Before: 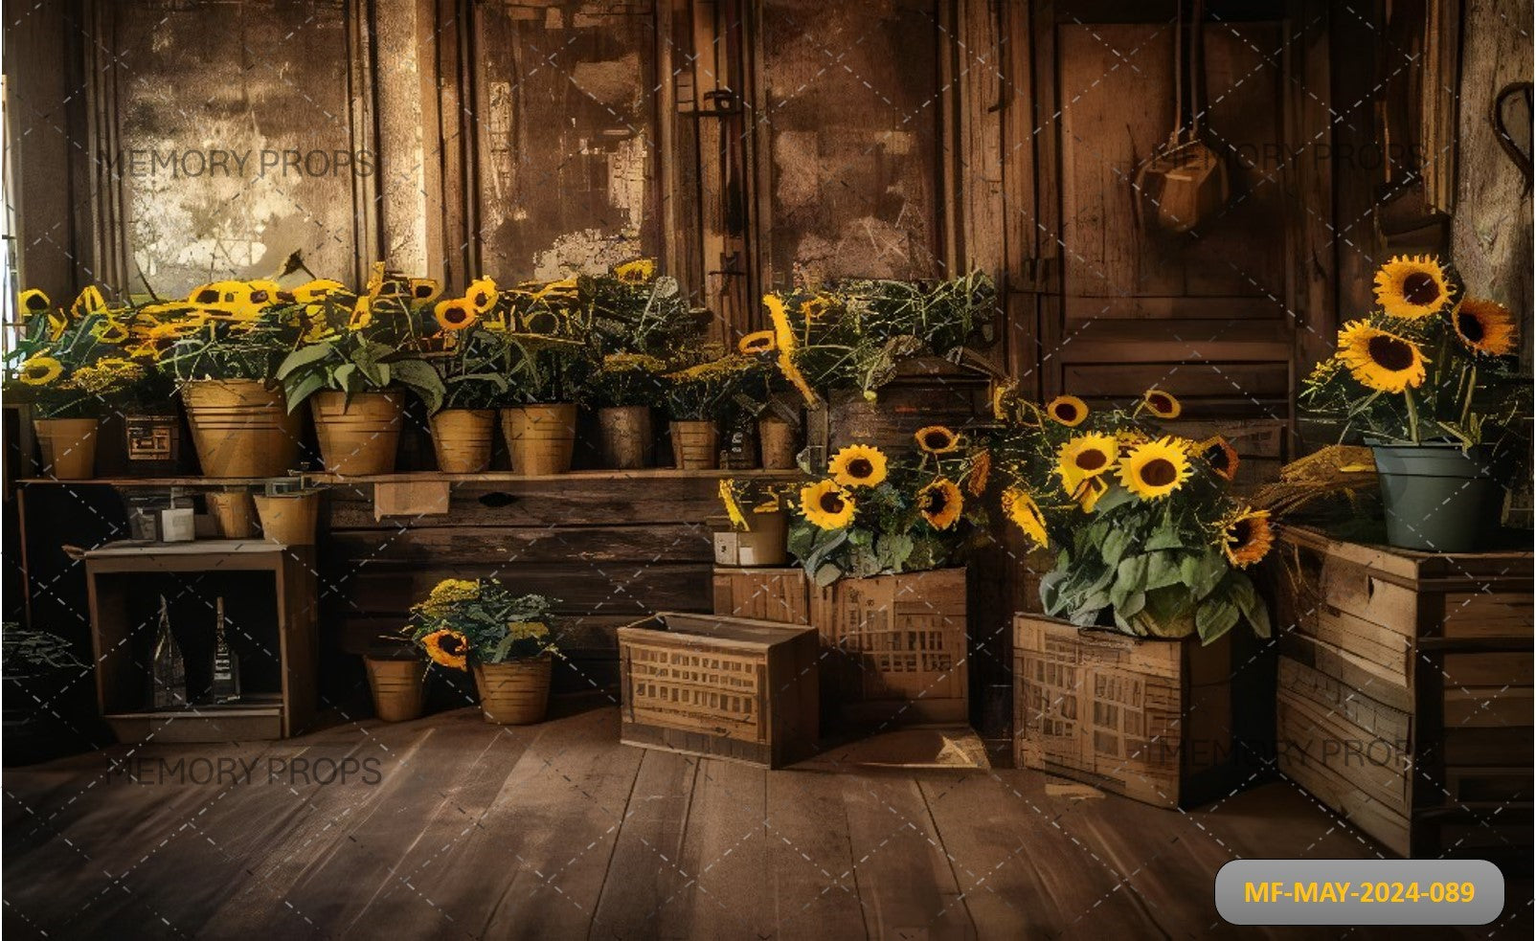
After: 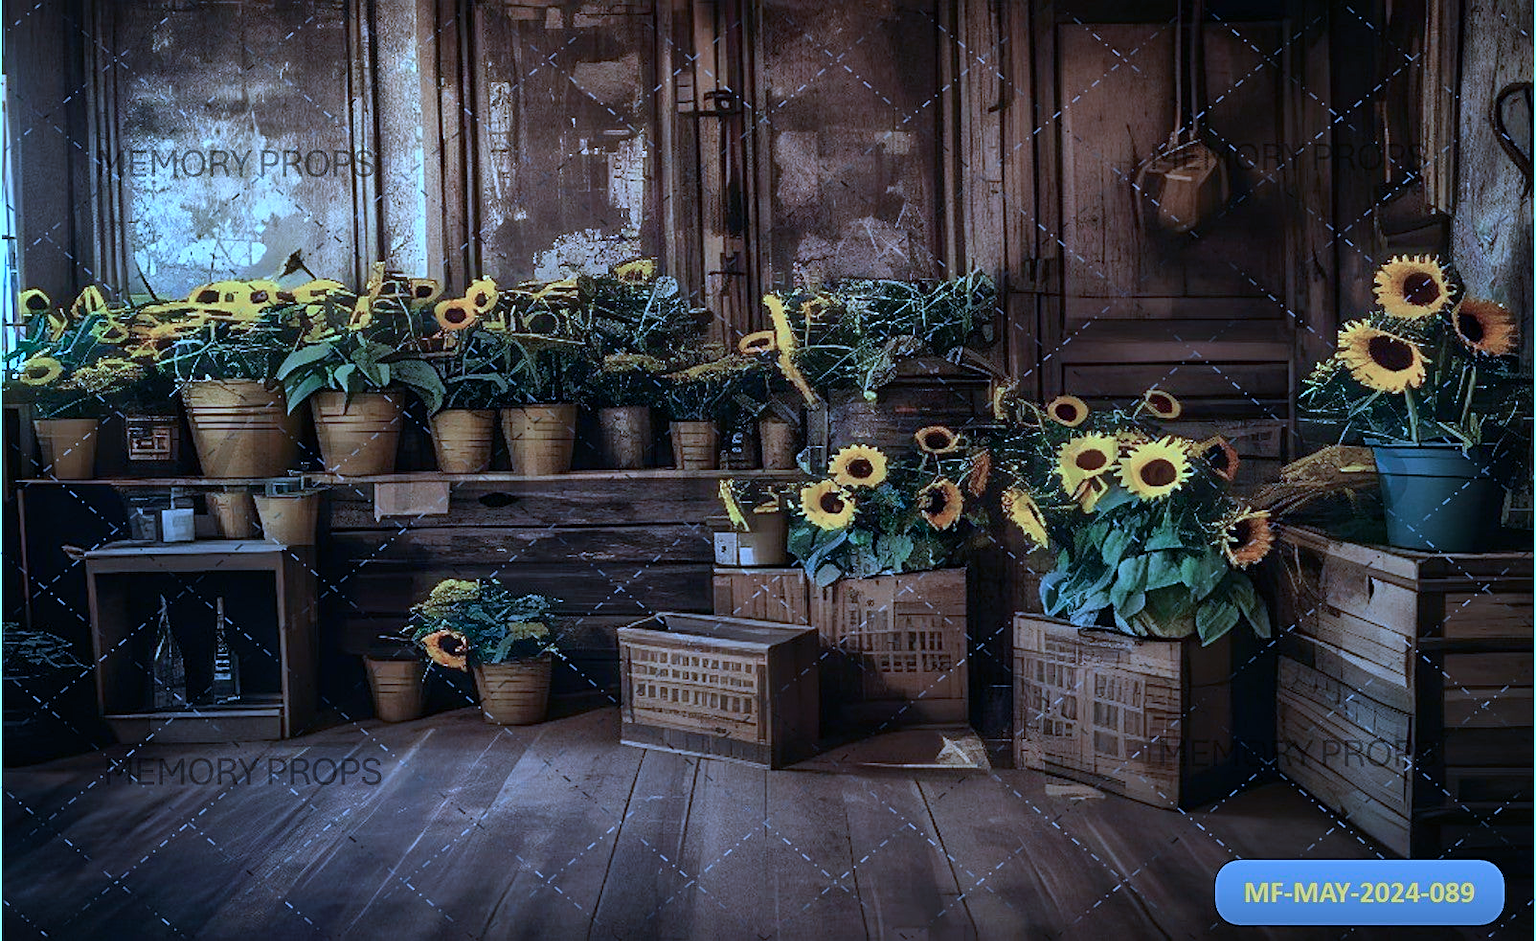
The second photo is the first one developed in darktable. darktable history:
color calibration: illuminant as shot in camera, x 0.462, y 0.419, temperature 2651.64 K
sharpen: on, module defaults
